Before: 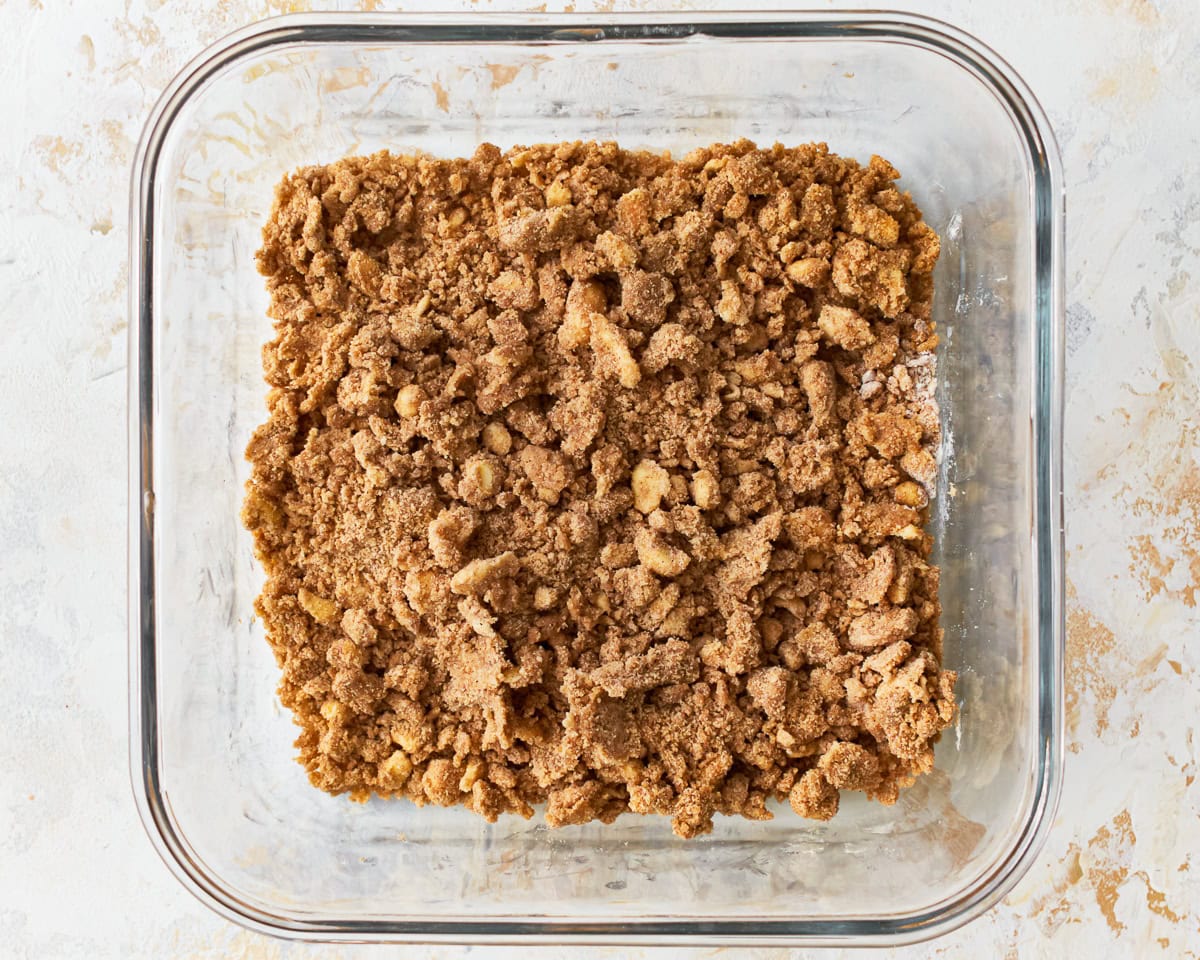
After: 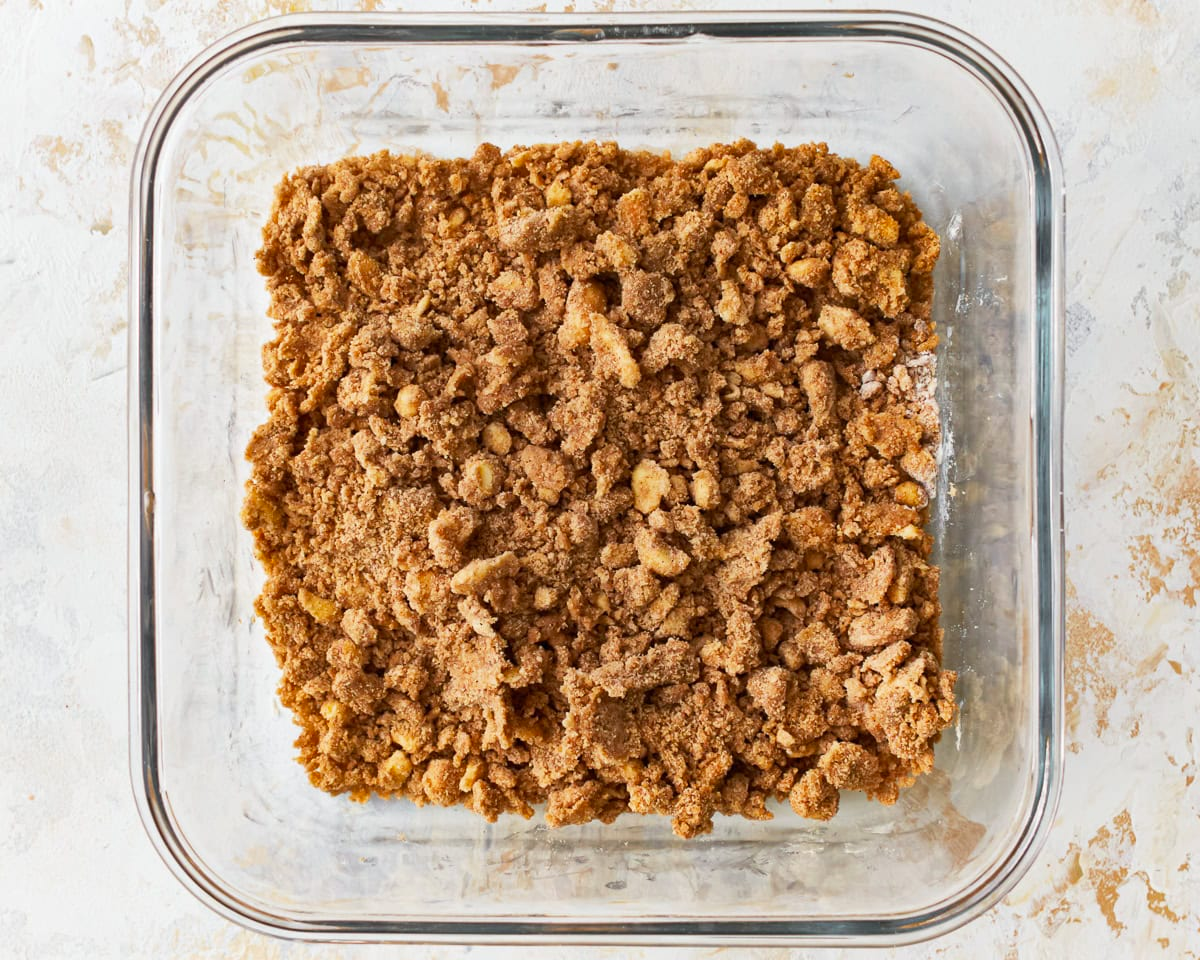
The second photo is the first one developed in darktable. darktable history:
vibrance: vibrance 60%
white balance: emerald 1
